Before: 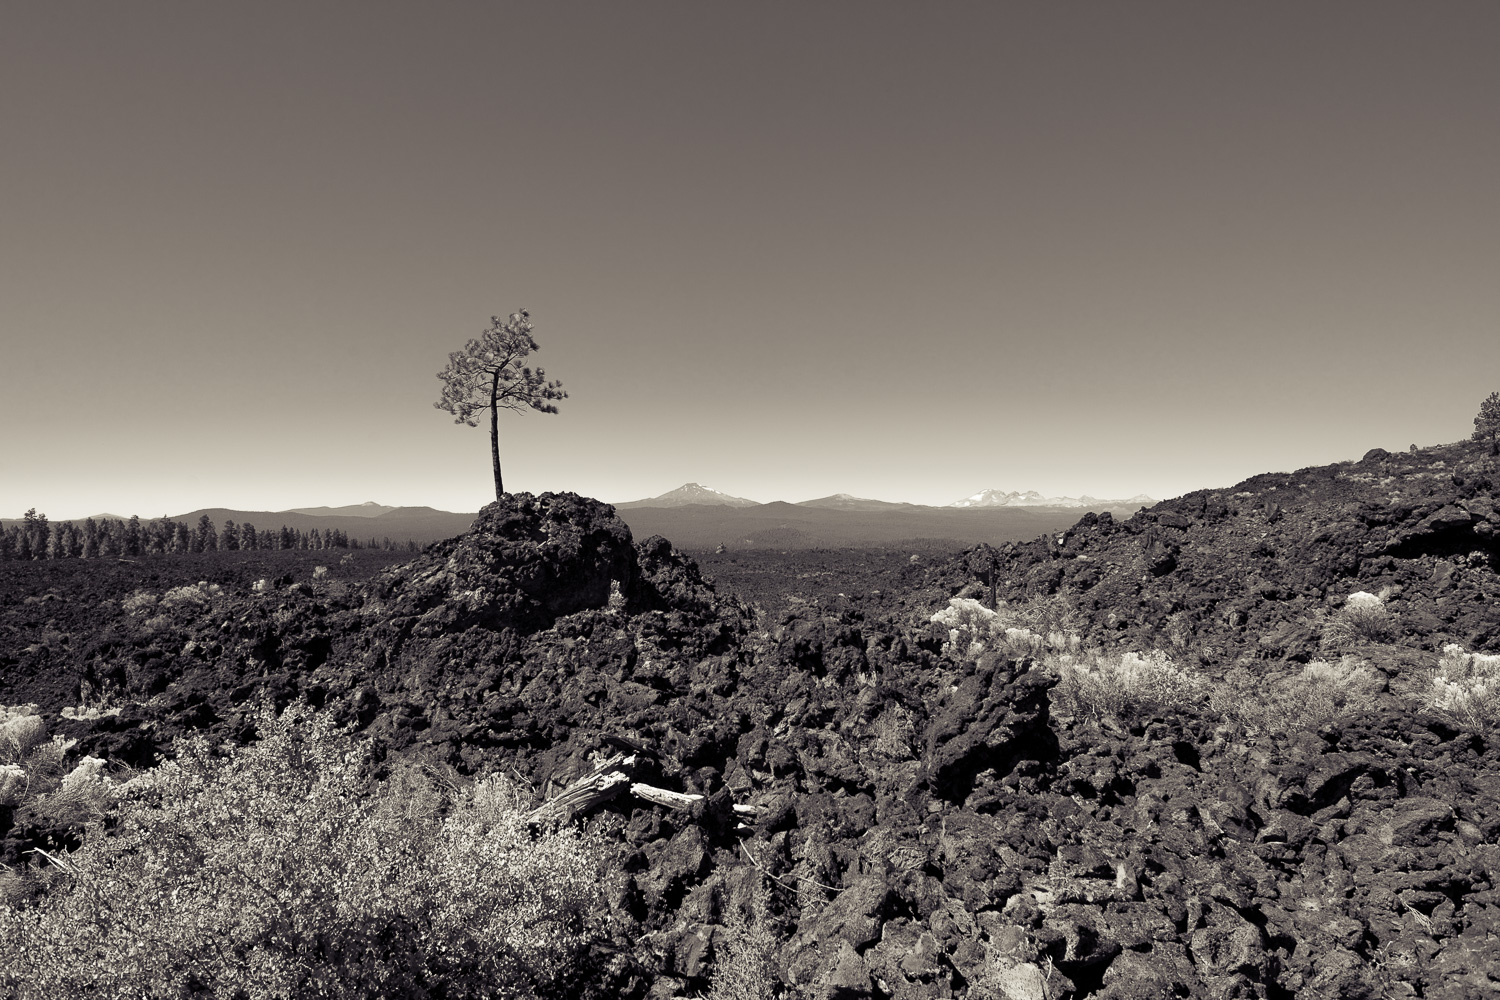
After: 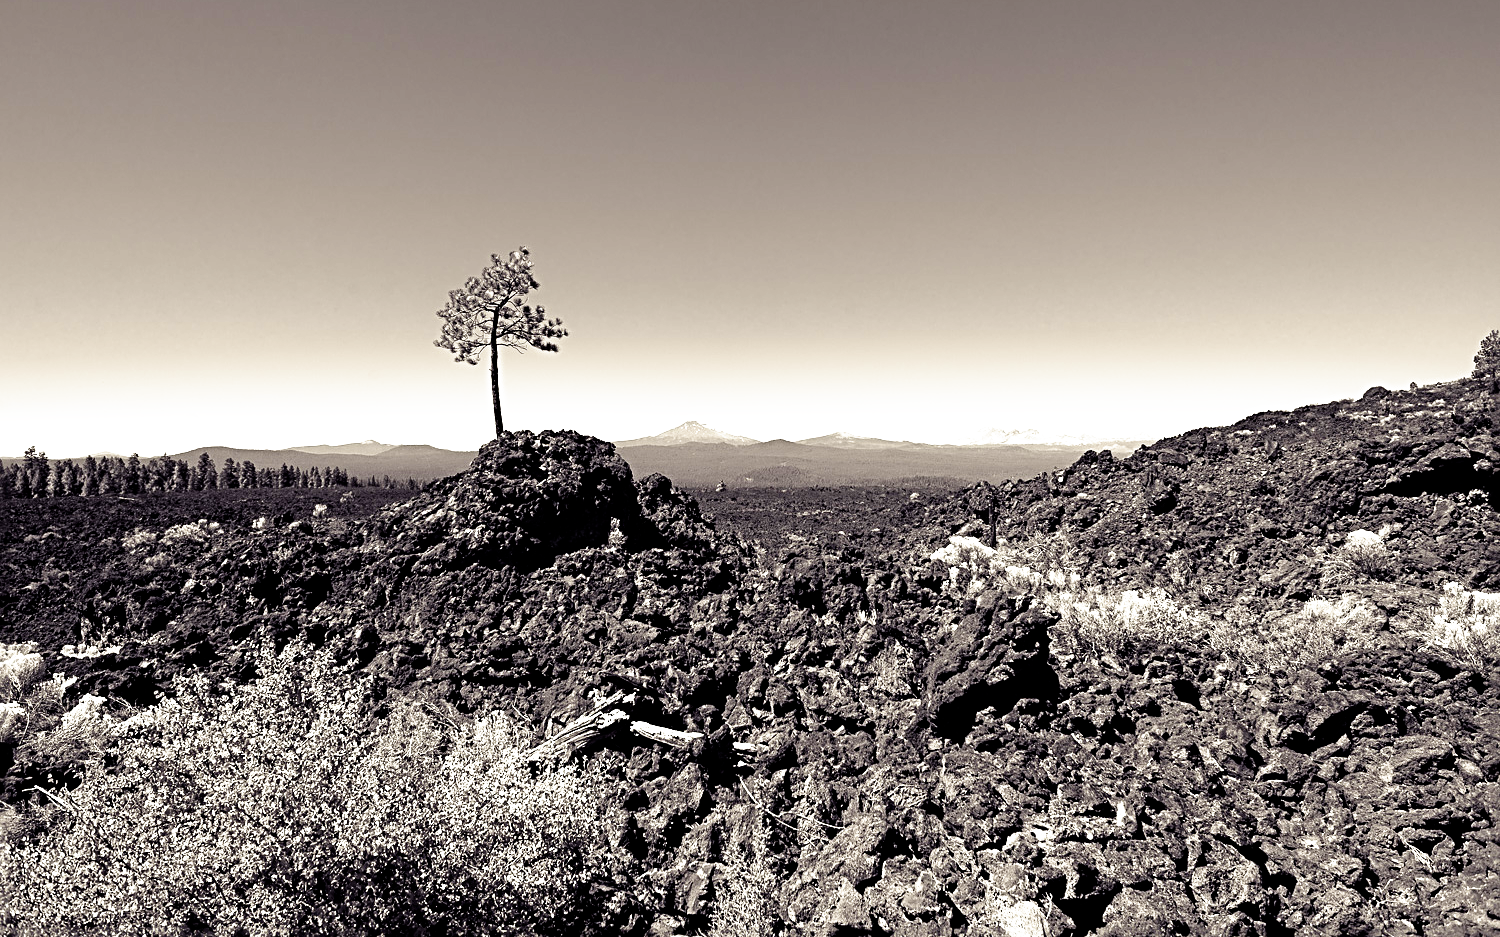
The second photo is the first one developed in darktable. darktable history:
crop and rotate: top 6.25%
filmic rgb: black relative exposure -8.7 EV, white relative exposure 2.7 EV, threshold 3 EV, target black luminance 0%, hardness 6.25, latitude 76.53%, contrast 1.326, shadows ↔ highlights balance -0.349%, preserve chrominance no, color science v4 (2020), enable highlight reconstruction true
exposure: black level correction 0, exposure 0.7 EV, compensate exposure bias true, compensate highlight preservation false
sharpen: radius 4
